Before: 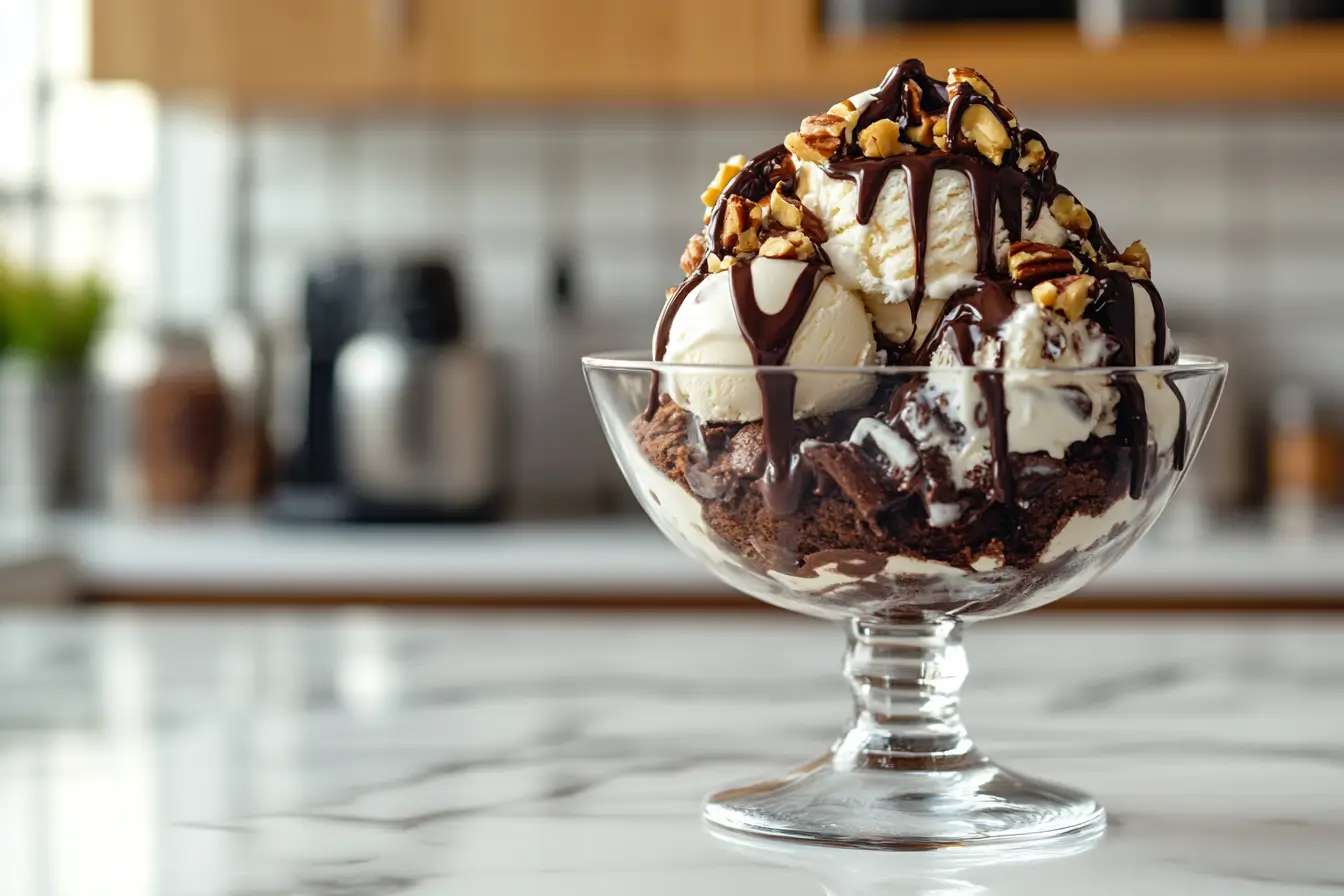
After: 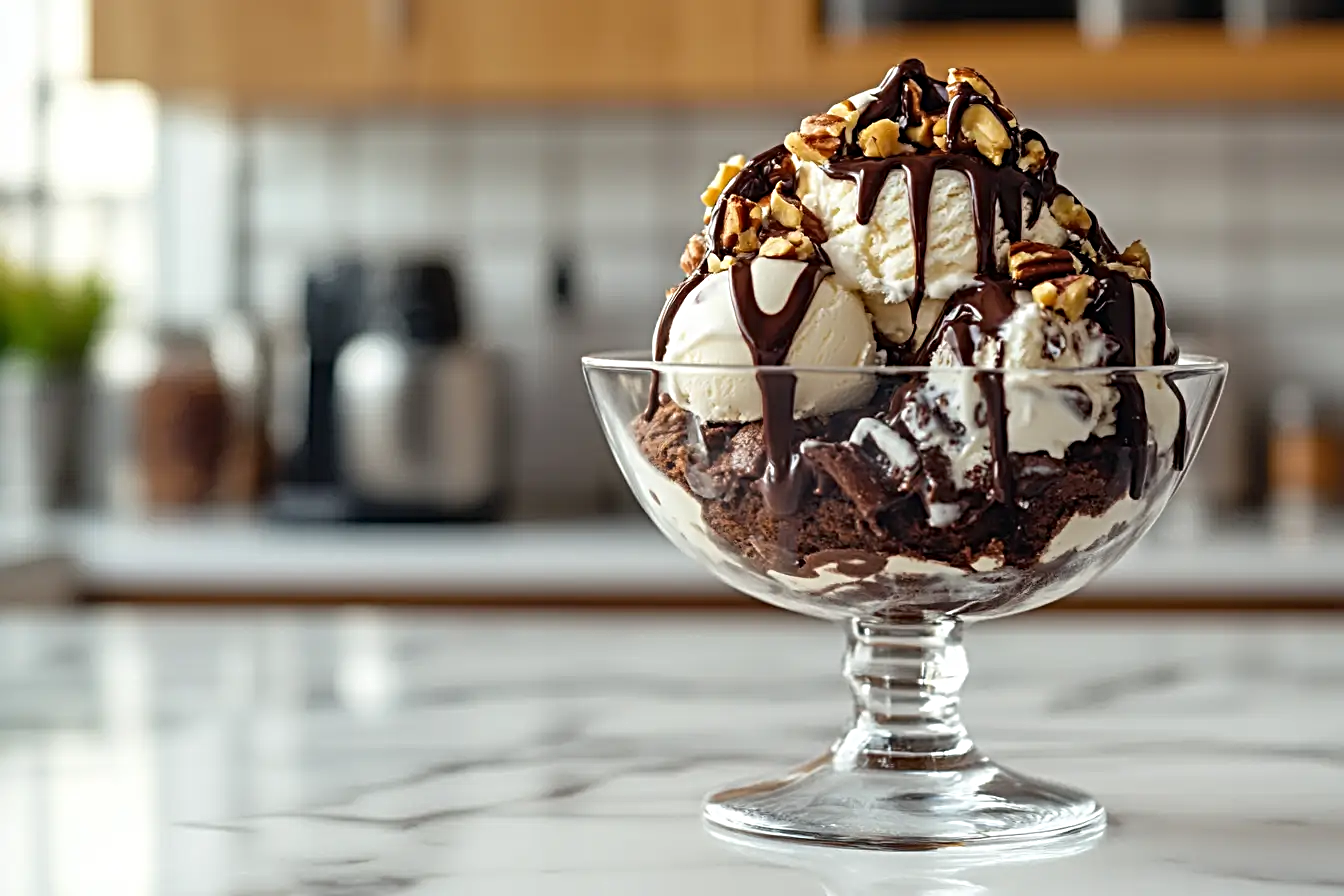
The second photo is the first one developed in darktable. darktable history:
sharpen: radius 3.973
